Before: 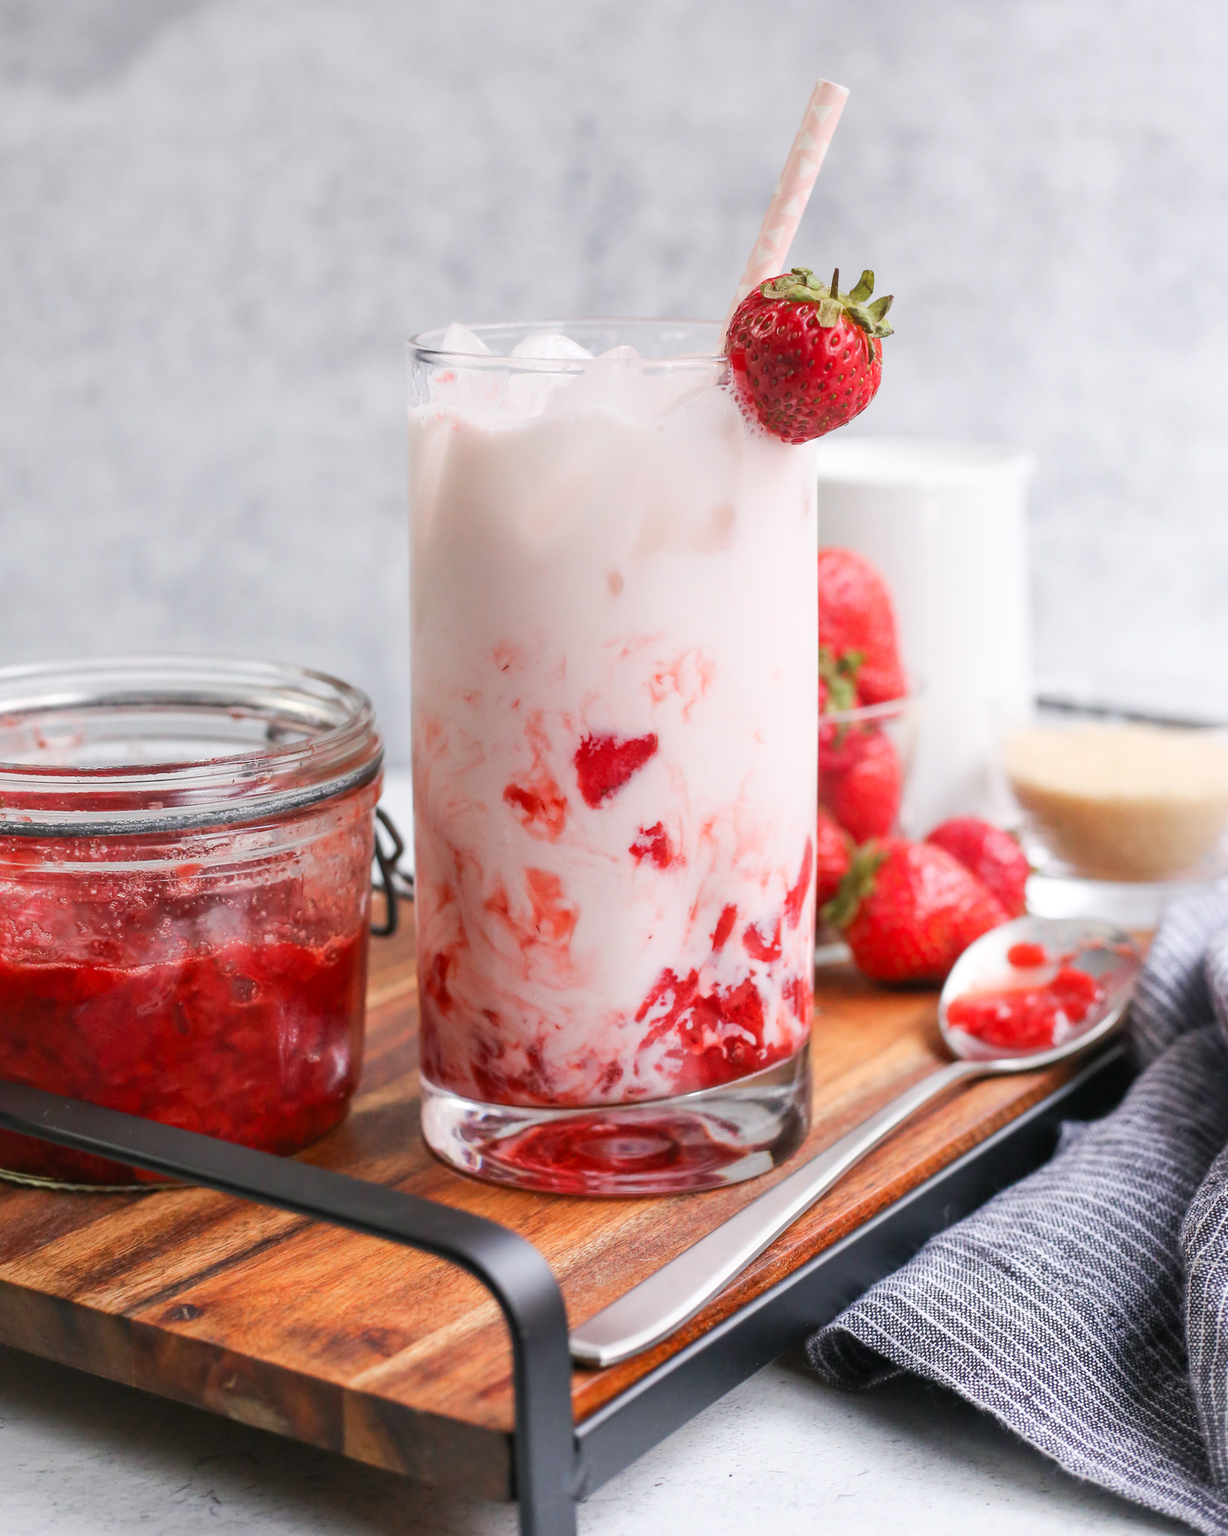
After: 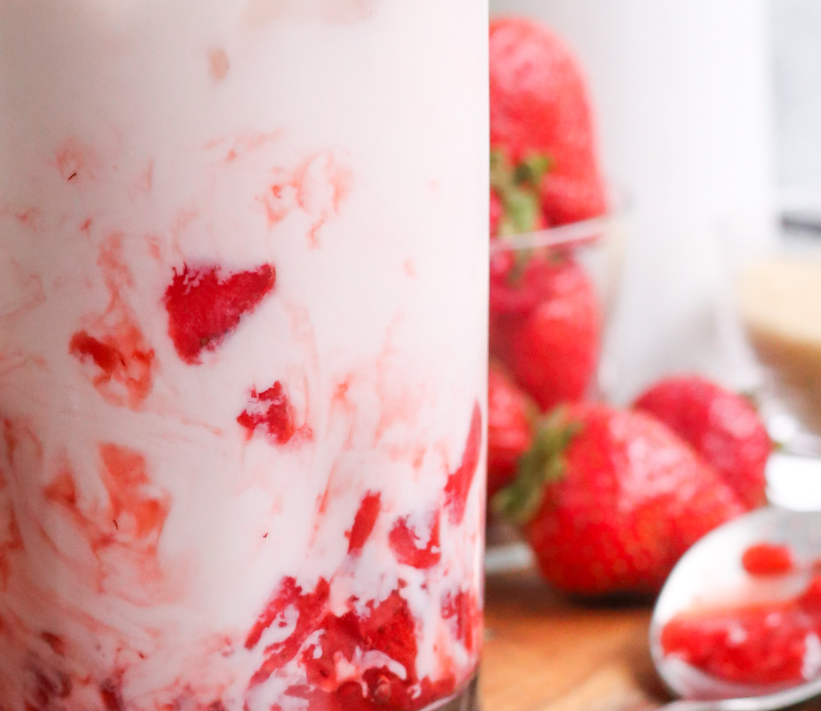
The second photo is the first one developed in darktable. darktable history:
crop: left 36.807%, top 34.883%, right 13.036%, bottom 30.39%
